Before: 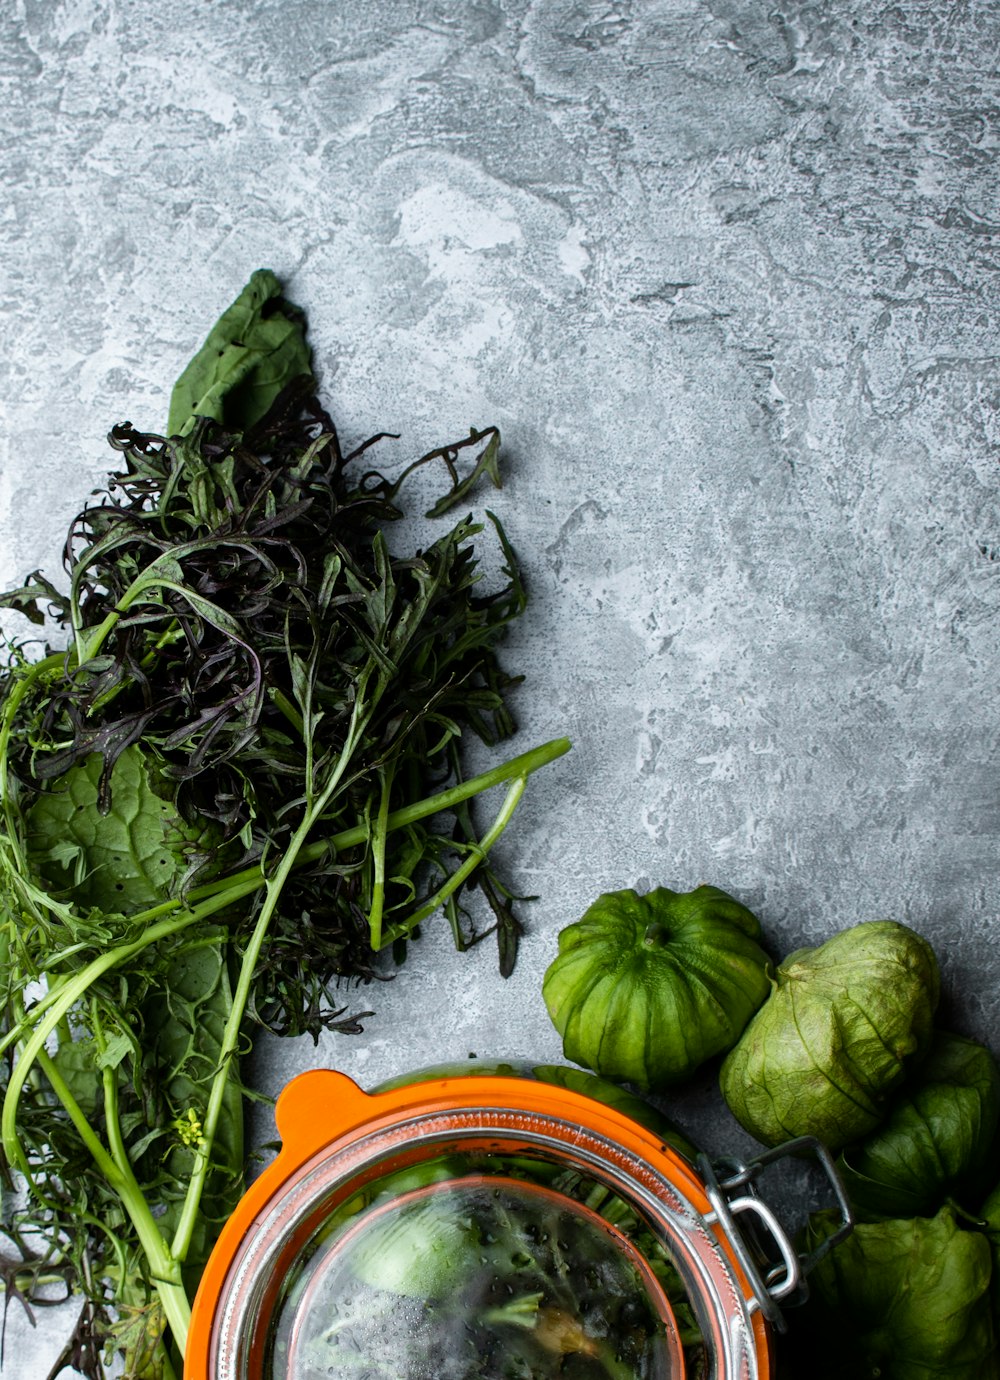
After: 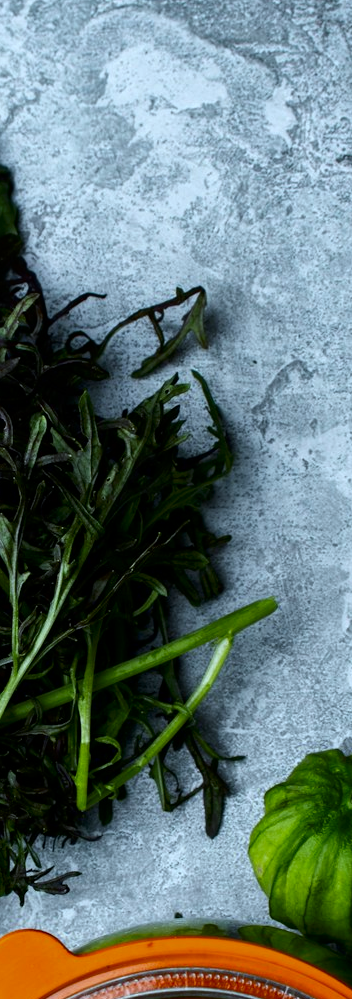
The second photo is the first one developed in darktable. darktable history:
contrast brightness saturation: contrast 0.07, brightness -0.14, saturation 0.11
white balance: red 0.925, blue 1.046
crop and rotate: left 29.476%, top 10.214%, right 35.32%, bottom 17.333%
